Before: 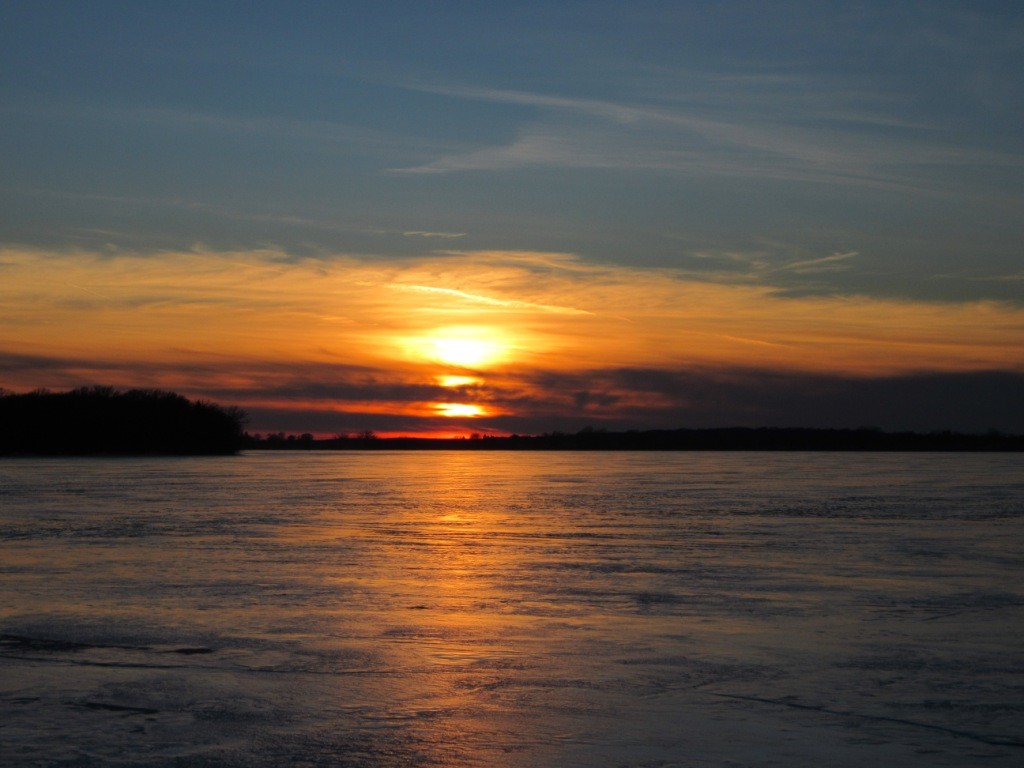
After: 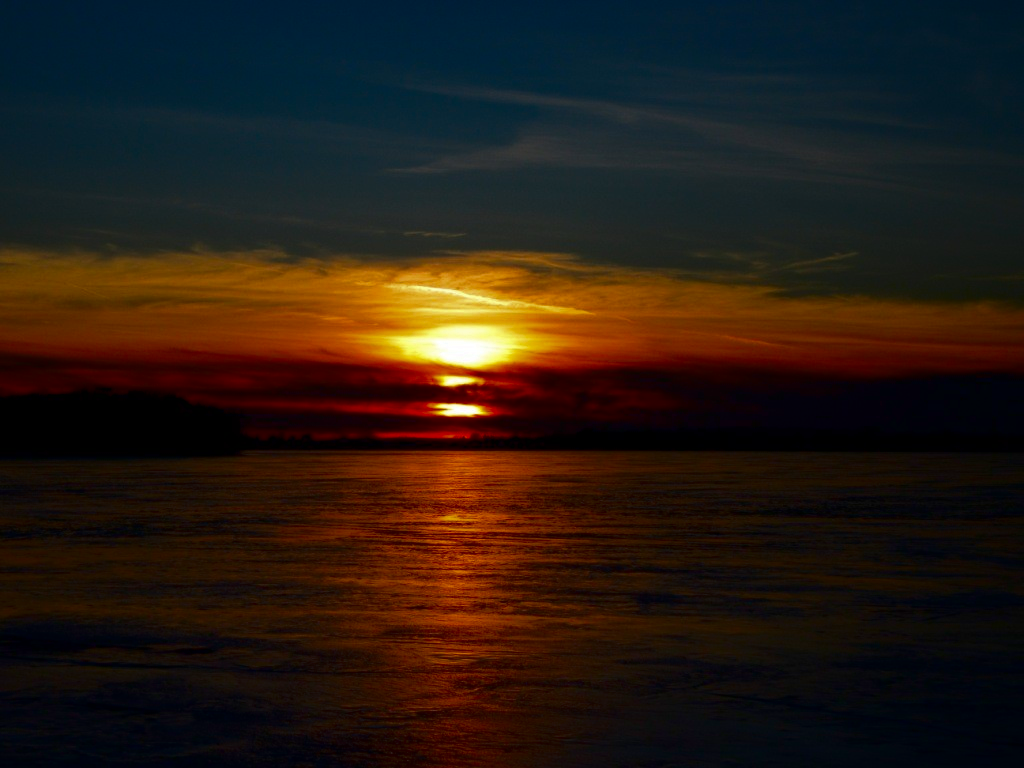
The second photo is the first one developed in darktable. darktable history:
contrast brightness saturation: contrast 0.088, brightness -0.58, saturation 0.17
